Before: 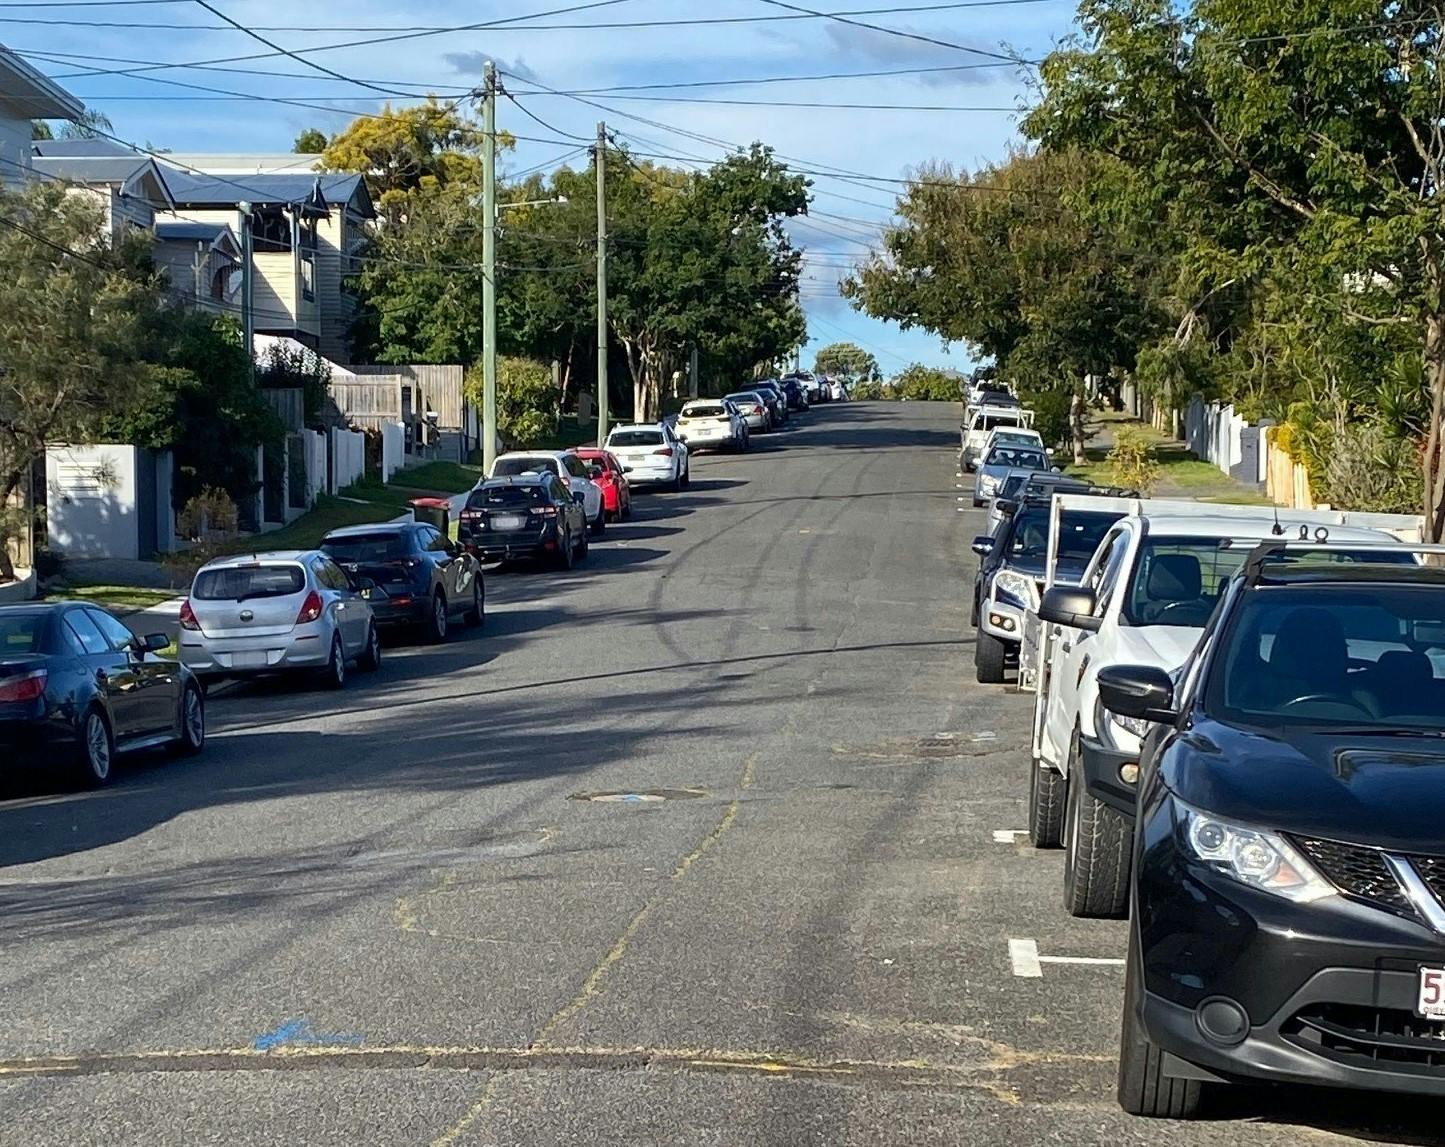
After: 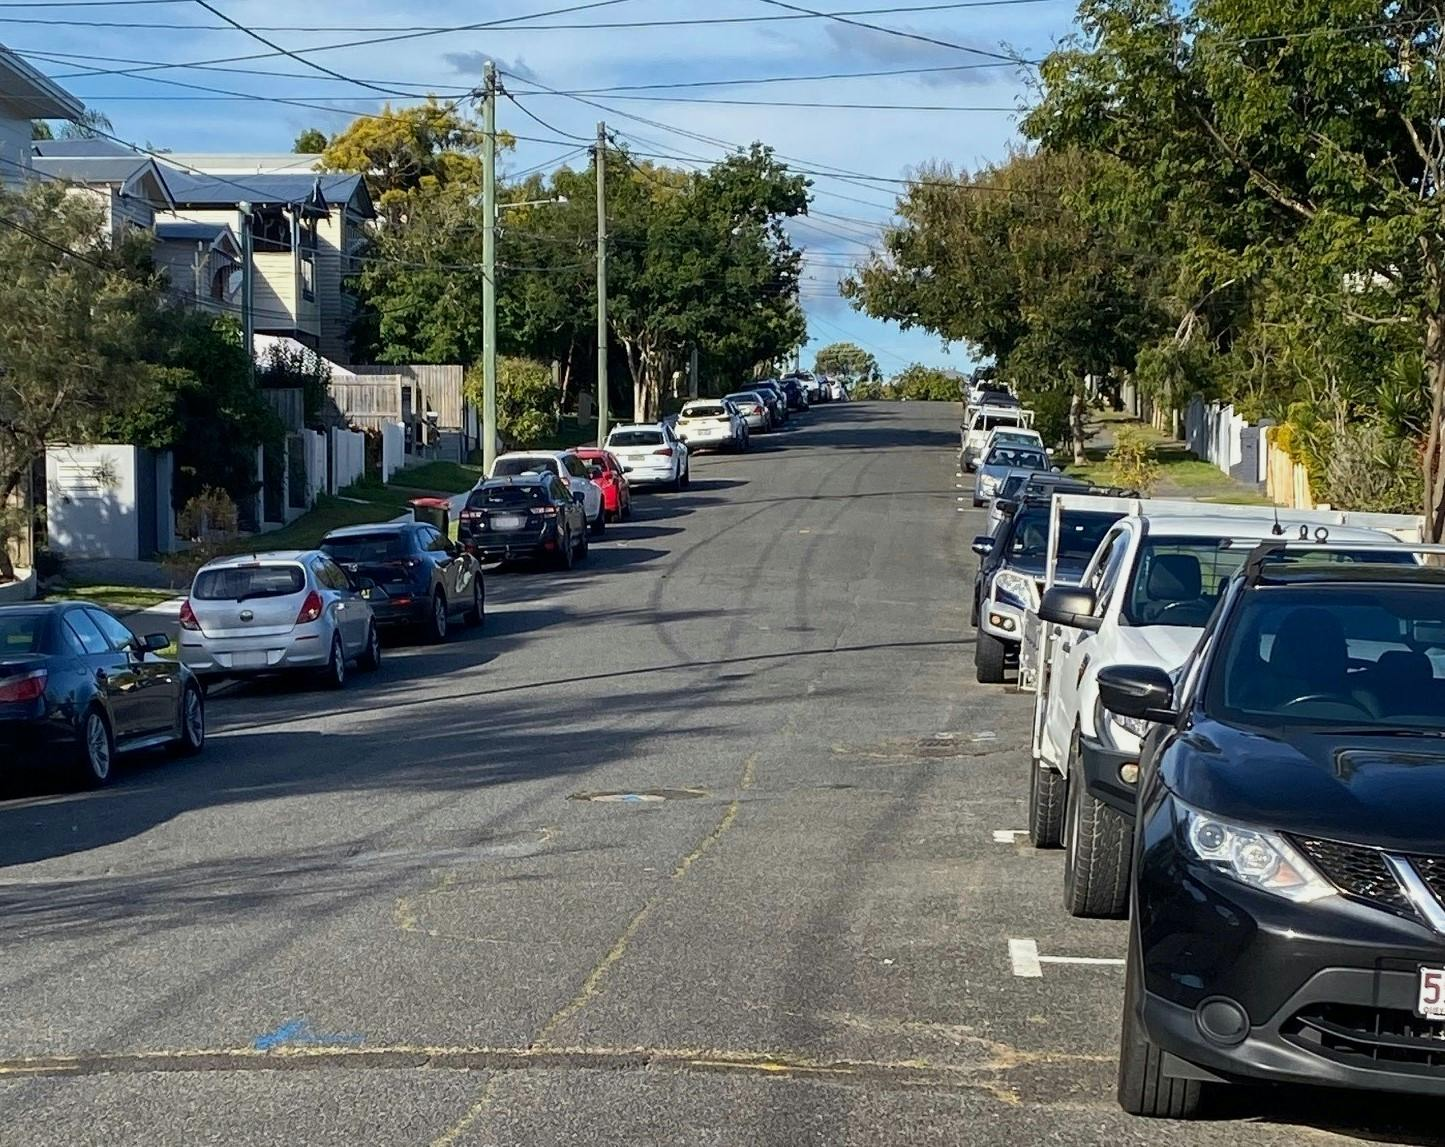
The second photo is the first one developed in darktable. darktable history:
exposure: exposure -0.17 EV, compensate highlight preservation false
